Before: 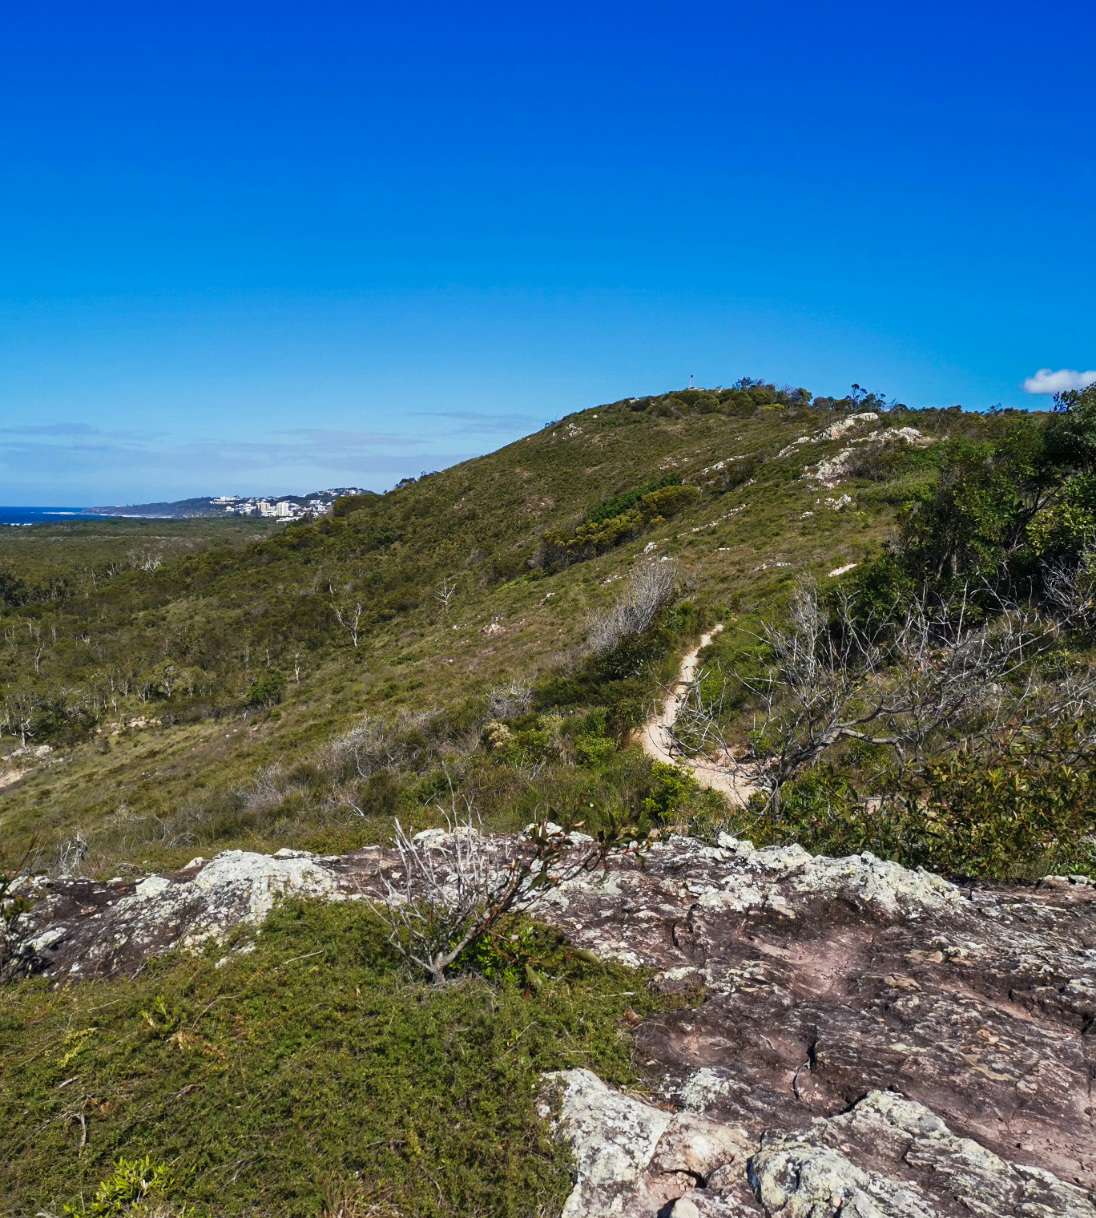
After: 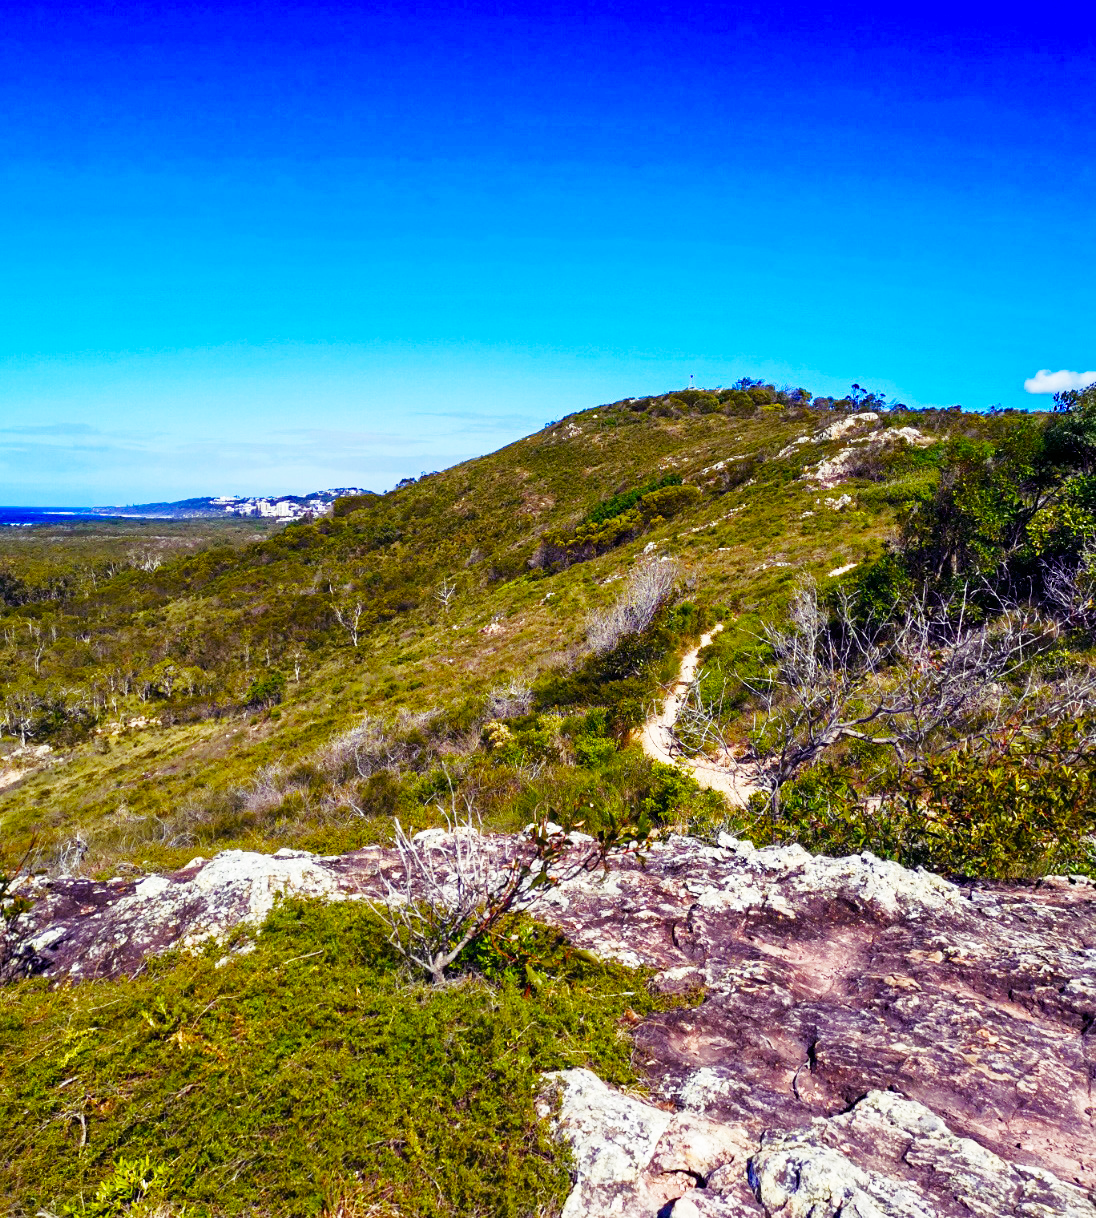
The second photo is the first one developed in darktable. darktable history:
color balance rgb: shadows lift › luminance -21.828%, shadows lift › chroma 9.309%, shadows lift › hue 284.37°, perceptual saturation grading › global saturation 35.013%, perceptual saturation grading › highlights -25.806%, perceptual saturation grading › shadows 49.794%, global vibrance 20%
base curve: curves: ch0 [(0, 0) (0.005, 0.002) (0.15, 0.3) (0.4, 0.7) (0.75, 0.95) (1, 1)], preserve colors none
